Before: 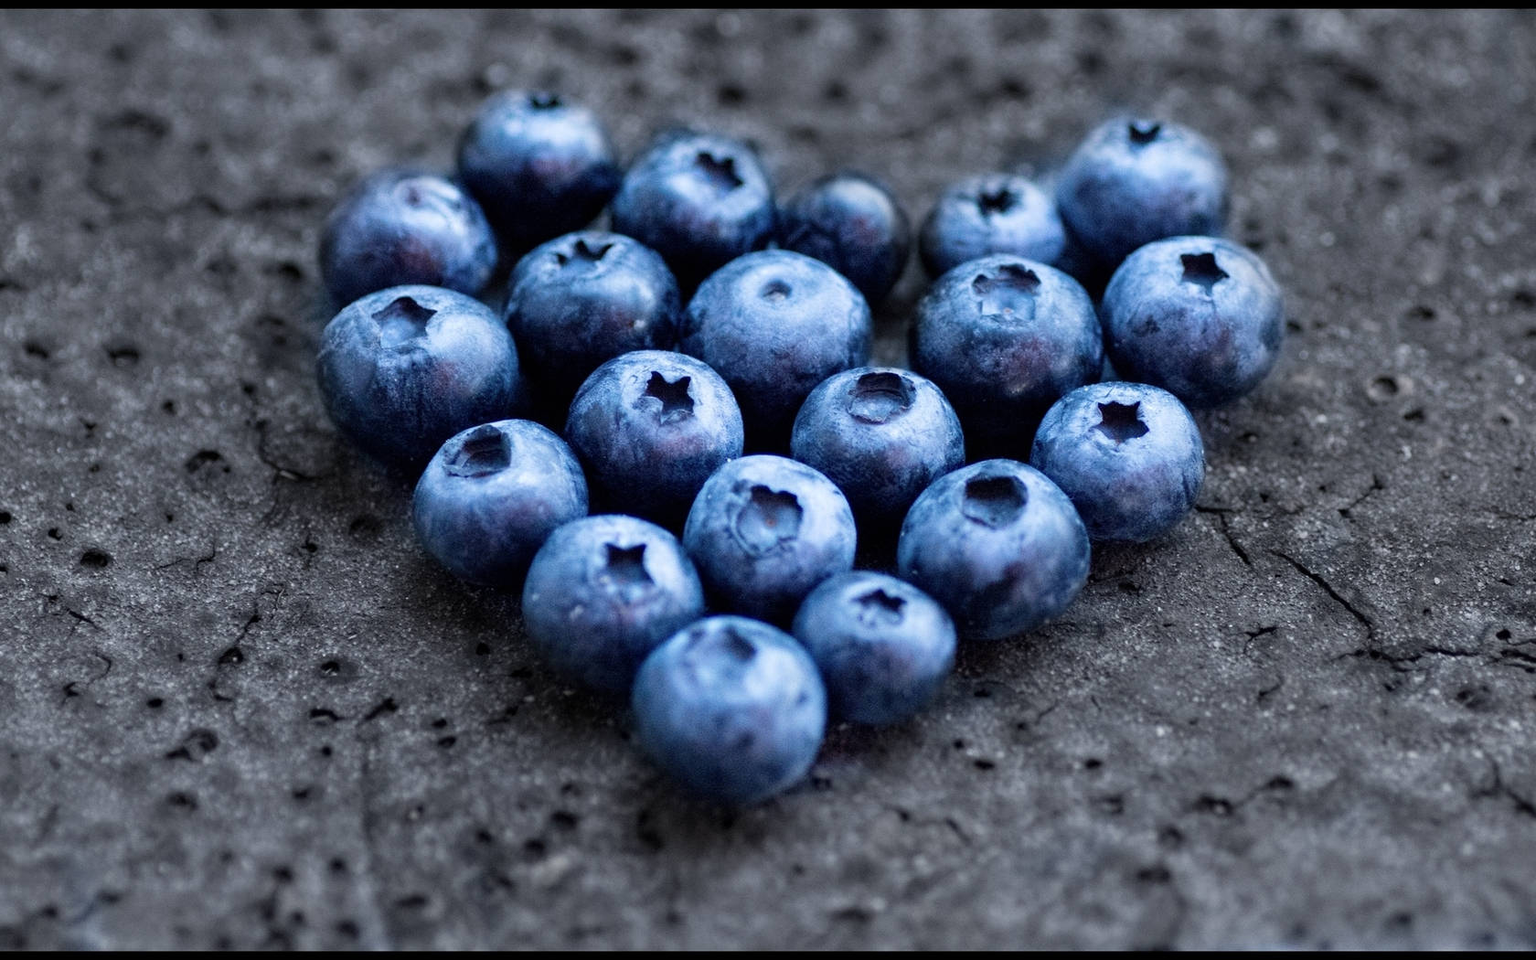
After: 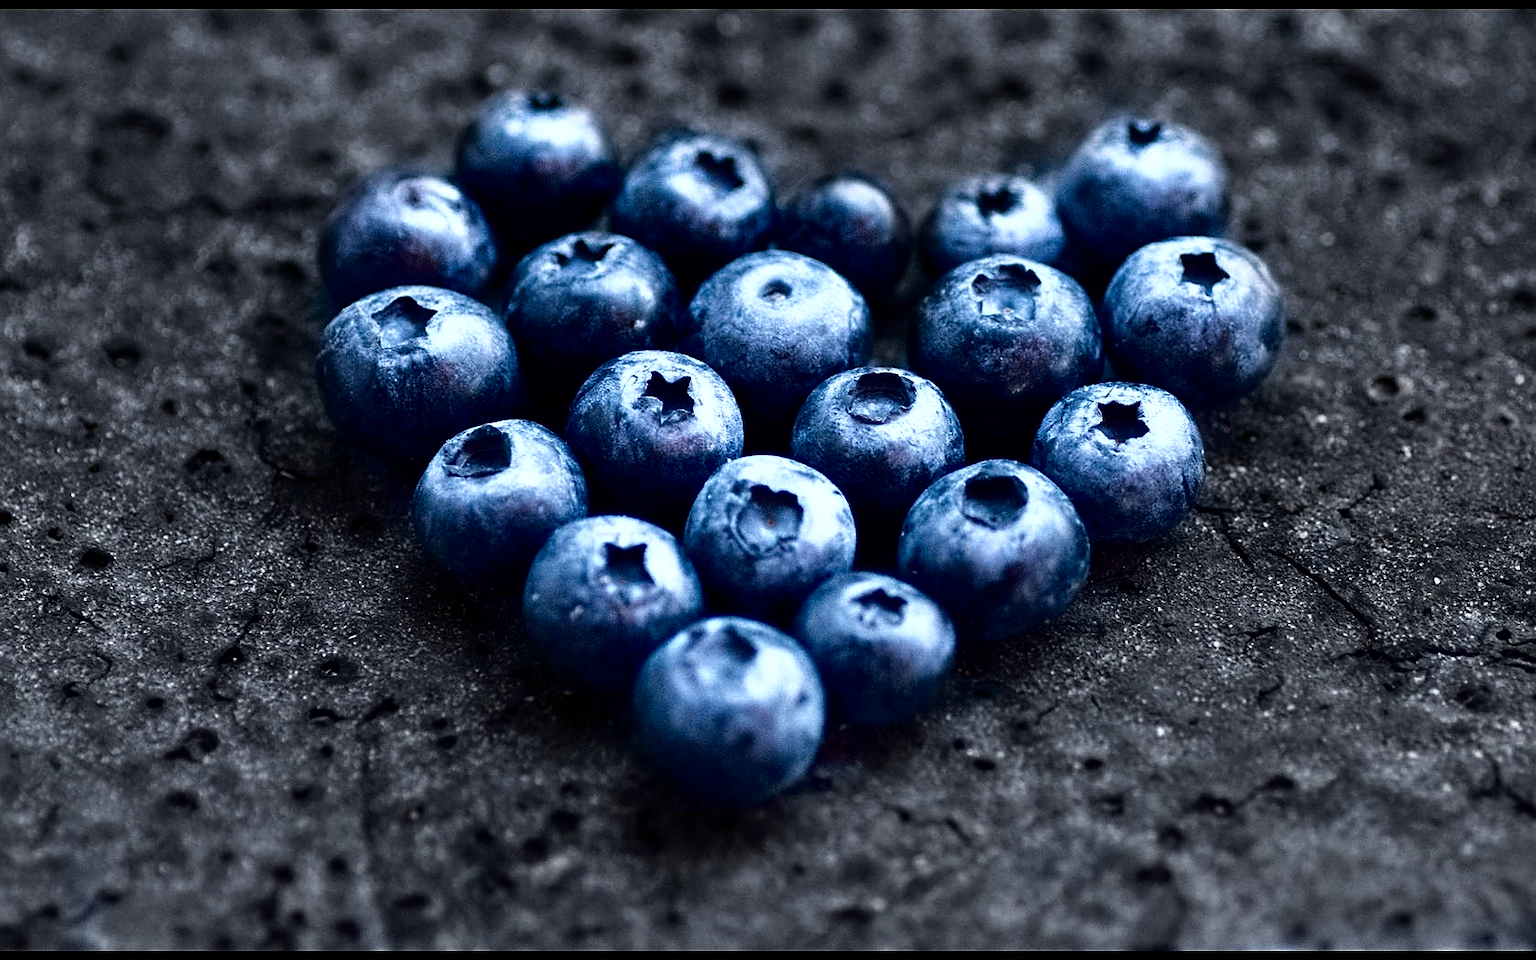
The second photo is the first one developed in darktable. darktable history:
sharpen: on, module defaults
tone curve: curves: ch0 [(0, 0) (0.003, 0.001) (0.011, 0.002) (0.025, 0.002) (0.044, 0.006) (0.069, 0.01) (0.1, 0.017) (0.136, 0.023) (0.177, 0.038) (0.224, 0.066) (0.277, 0.118) (0.335, 0.185) (0.399, 0.264) (0.468, 0.365) (0.543, 0.475) (0.623, 0.606) (0.709, 0.759) (0.801, 0.923) (0.898, 0.999) (1, 1)], color space Lab, independent channels, preserve colors none
